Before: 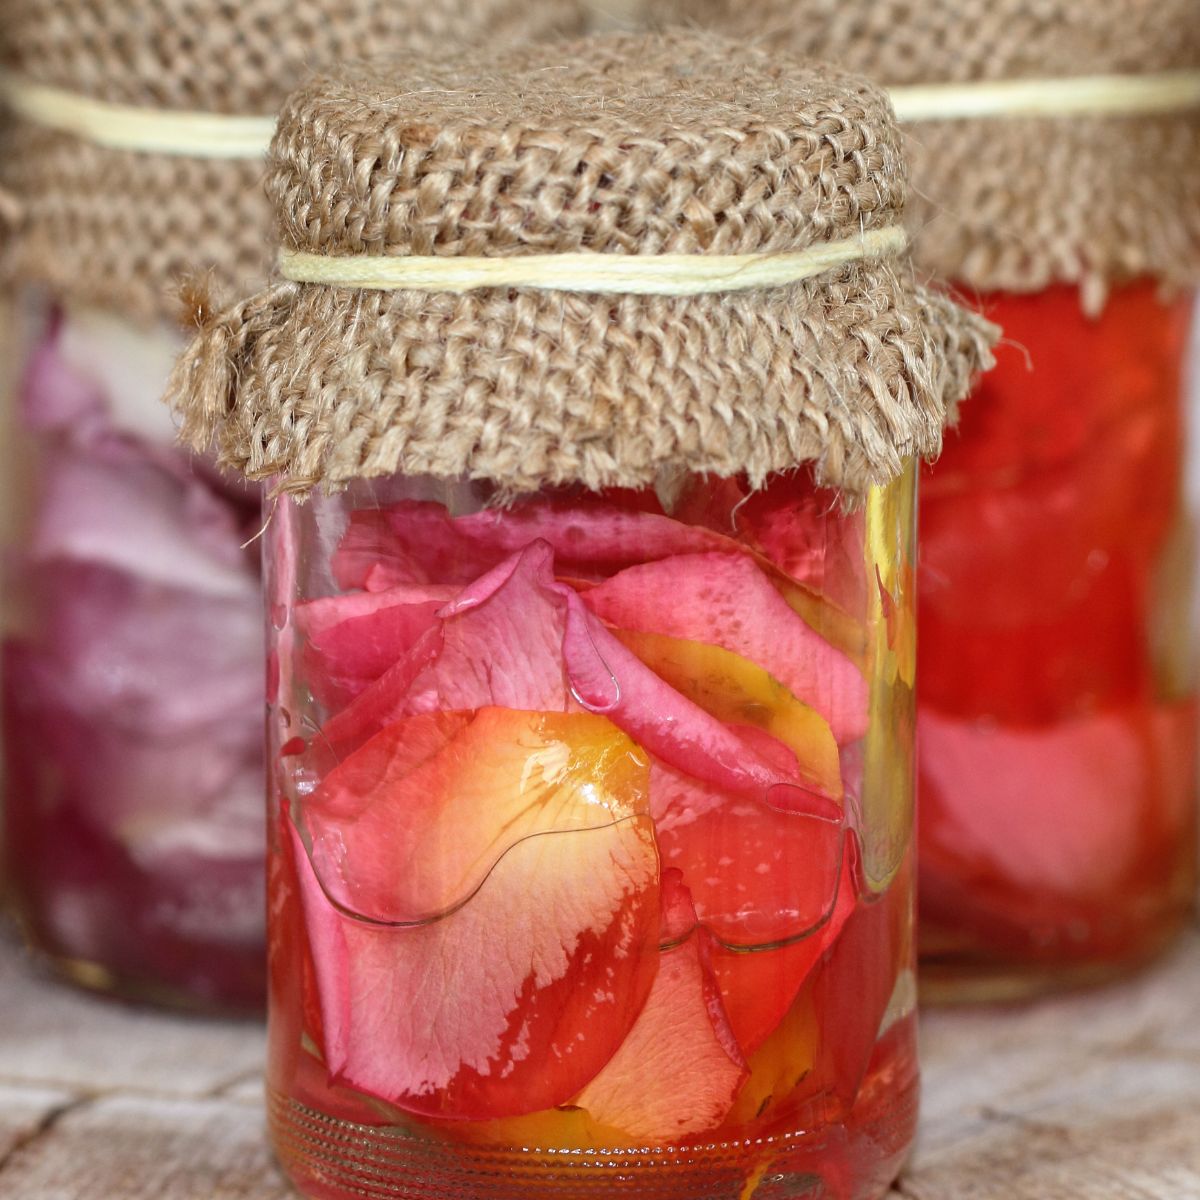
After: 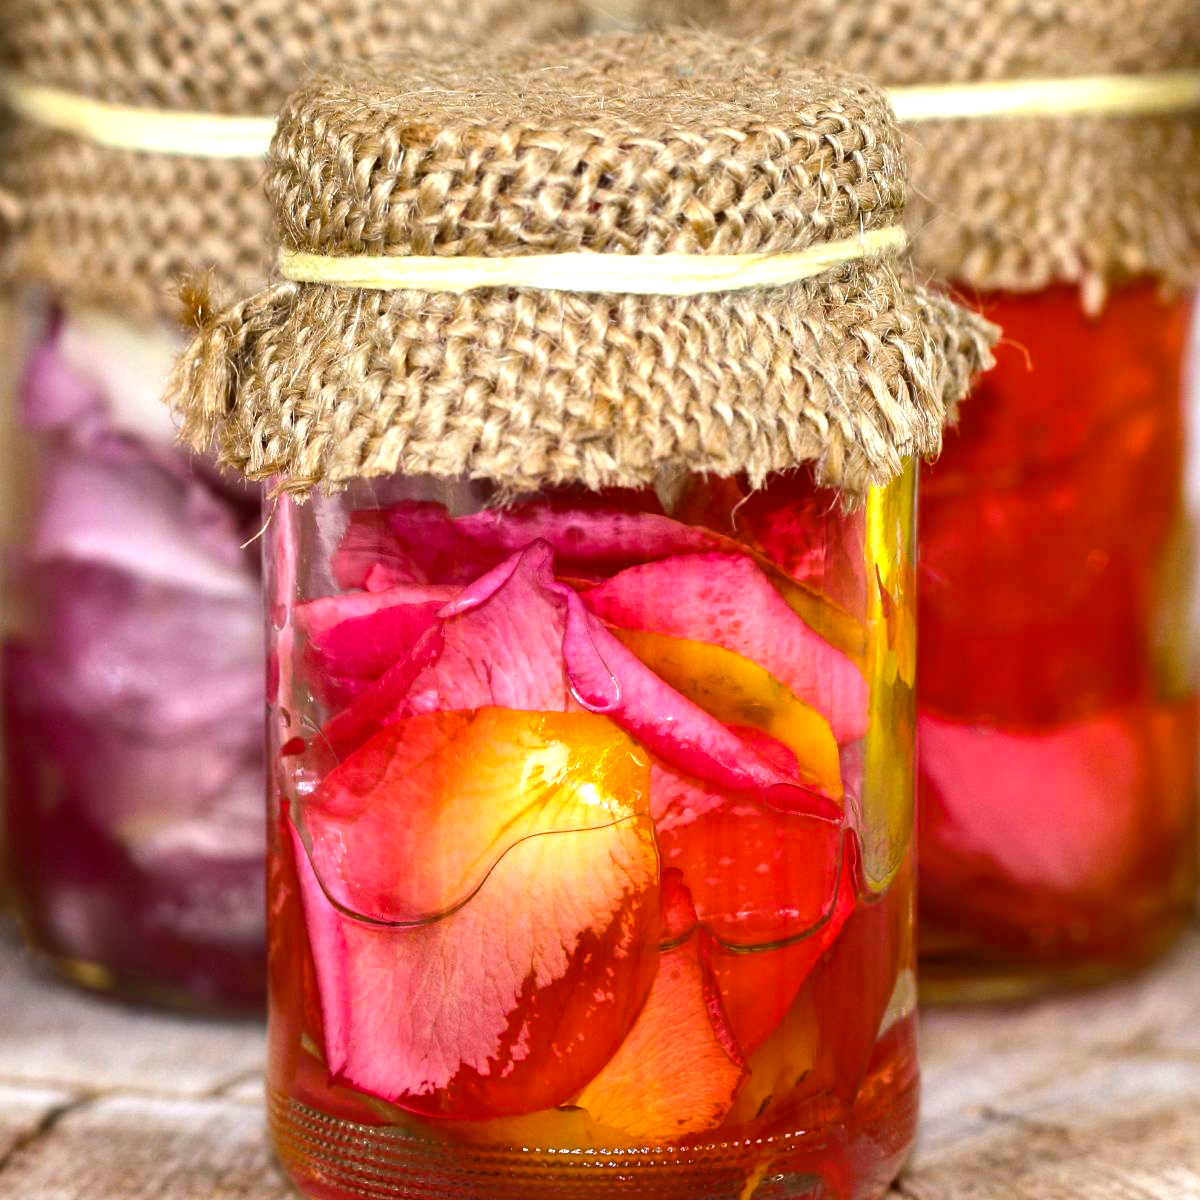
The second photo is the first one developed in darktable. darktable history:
color balance rgb: shadows lift › luminance -7.626%, shadows lift › chroma 2.291%, shadows lift › hue 166.54°, linear chroma grading › global chroma 15.082%, perceptual saturation grading › global saturation 14.87%, perceptual brilliance grading › global brilliance -5.098%, perceptual brilliance grading › highlights 24.529%, perceptual brilliance grading › mid-tones 7.346%, perceptual brilliance grading › shadows -4.931%, global vibrance 20%
